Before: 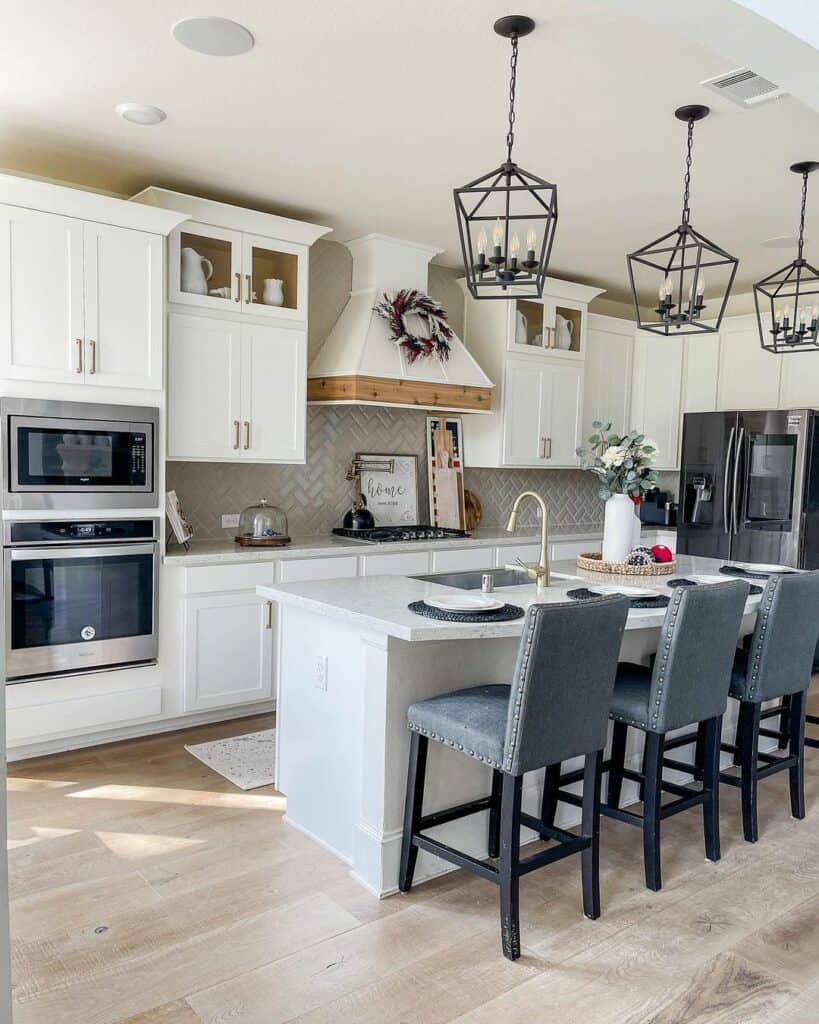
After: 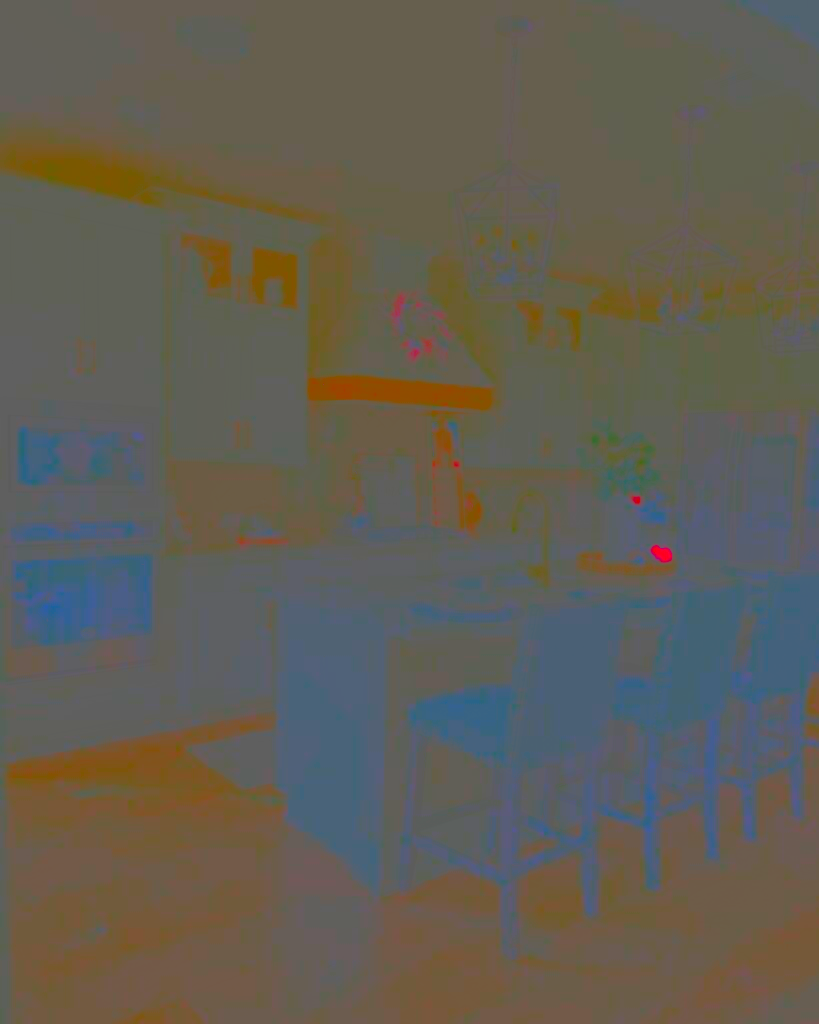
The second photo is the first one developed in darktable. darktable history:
exposure: black level correction 0, exposure 0.909 EV, compensate exposure bias true, compensate highlight preservation false
contrast brightness saturation: contrast -0.988, brightness -0.165, saturation 0.751
